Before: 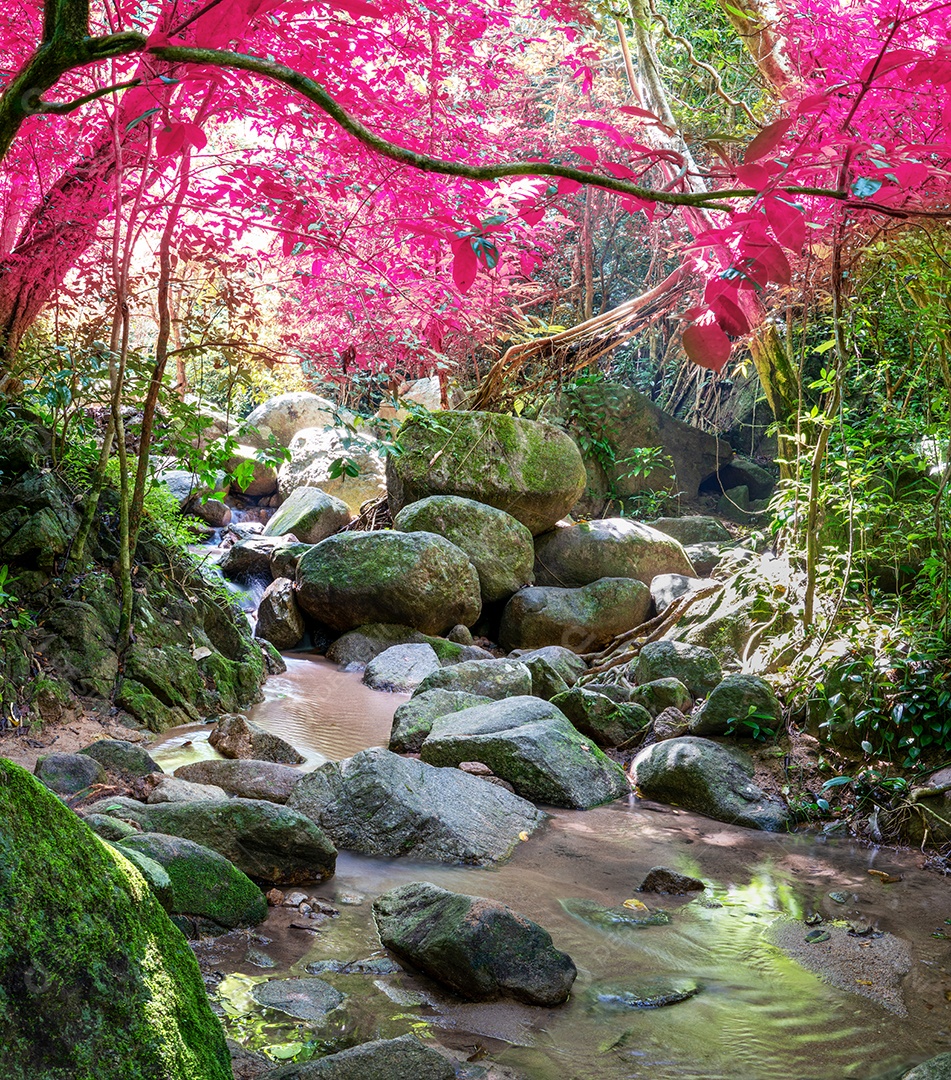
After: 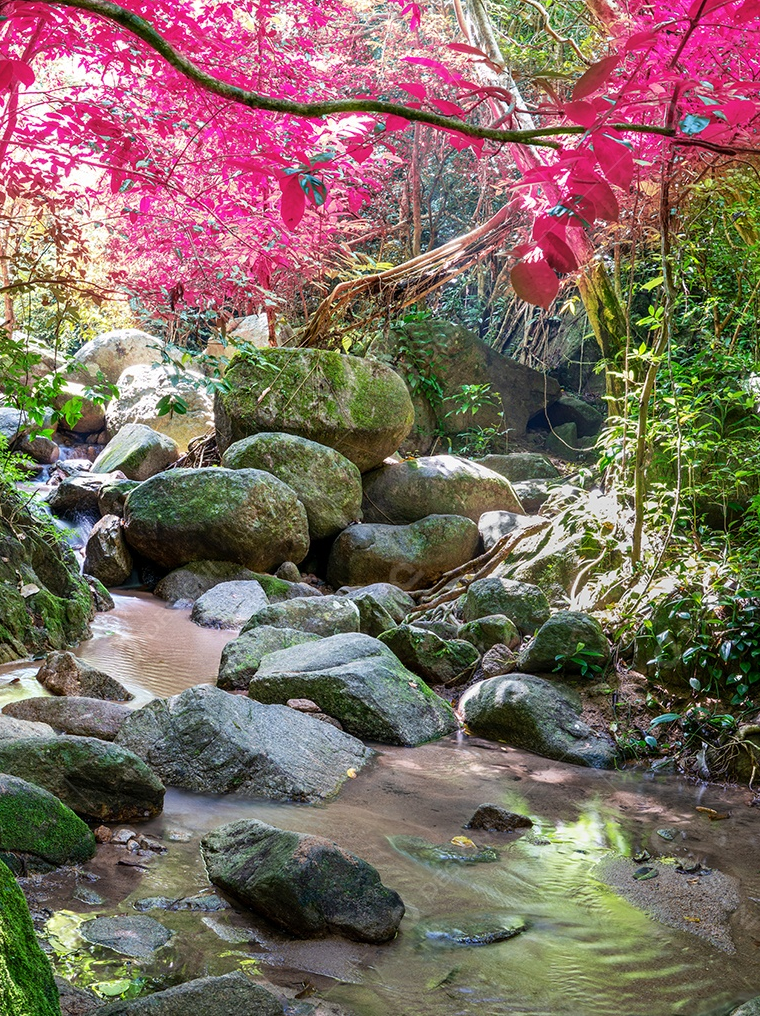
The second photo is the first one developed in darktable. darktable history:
crop and rotate: left 18.191%, top 5.914%, right 1.819%
